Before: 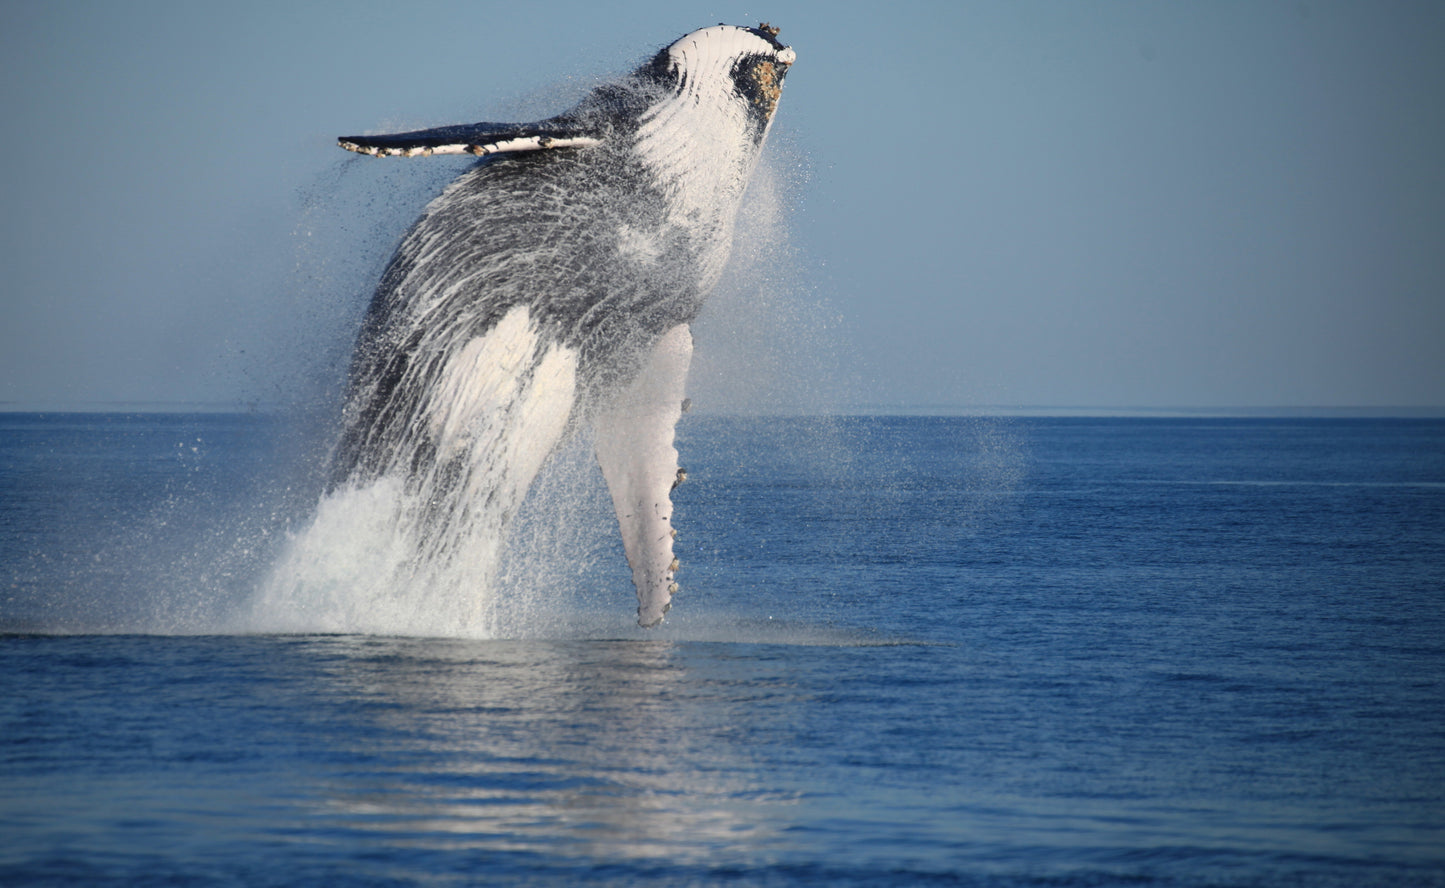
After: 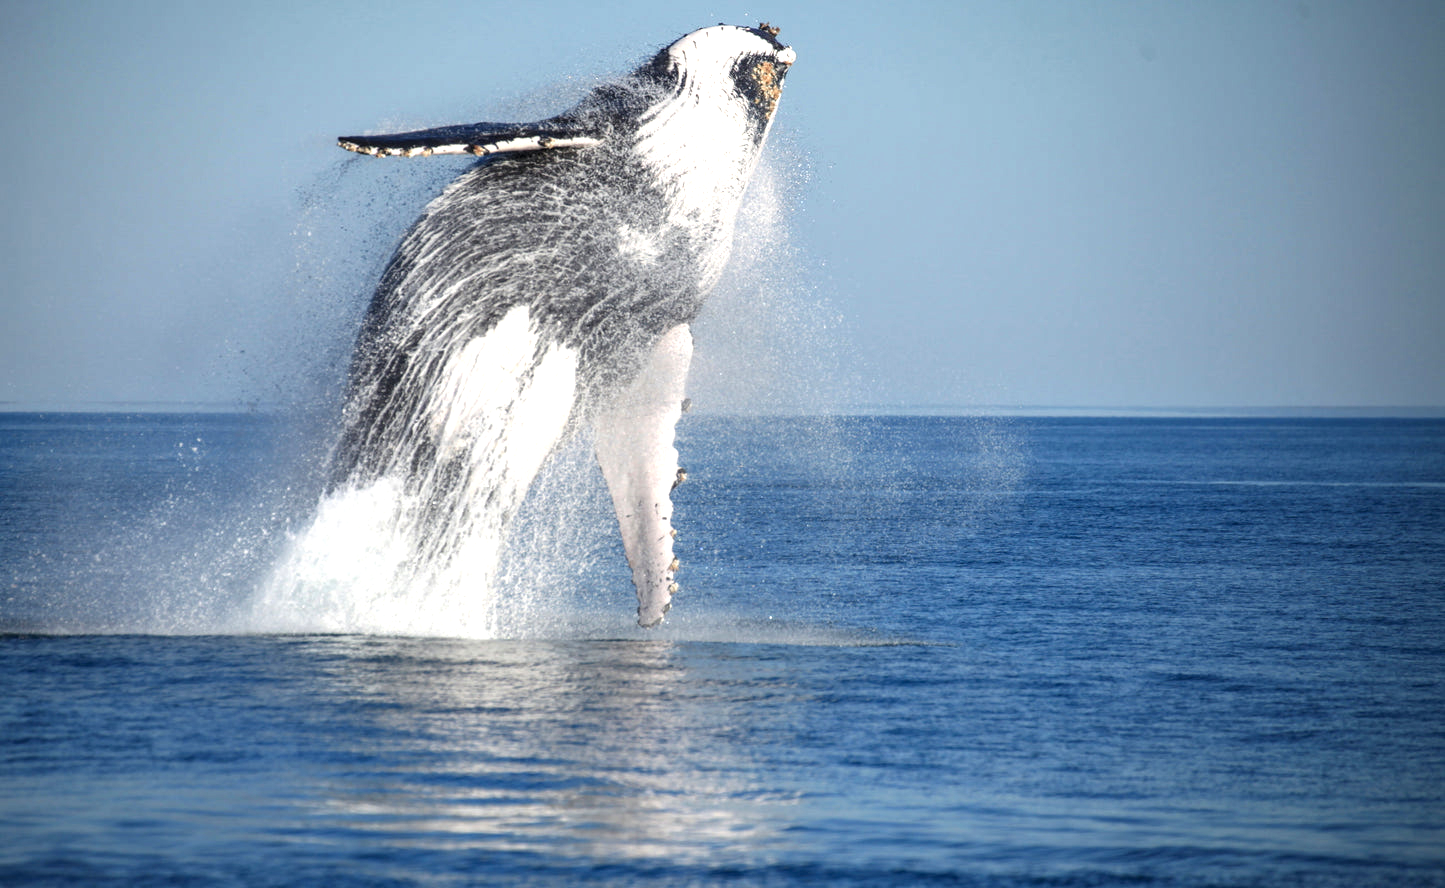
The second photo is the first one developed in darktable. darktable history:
exposure: exposure 0.665 EV, compensate exposure bias true, compensate highlight preservation false
local contrast: detail 130%
